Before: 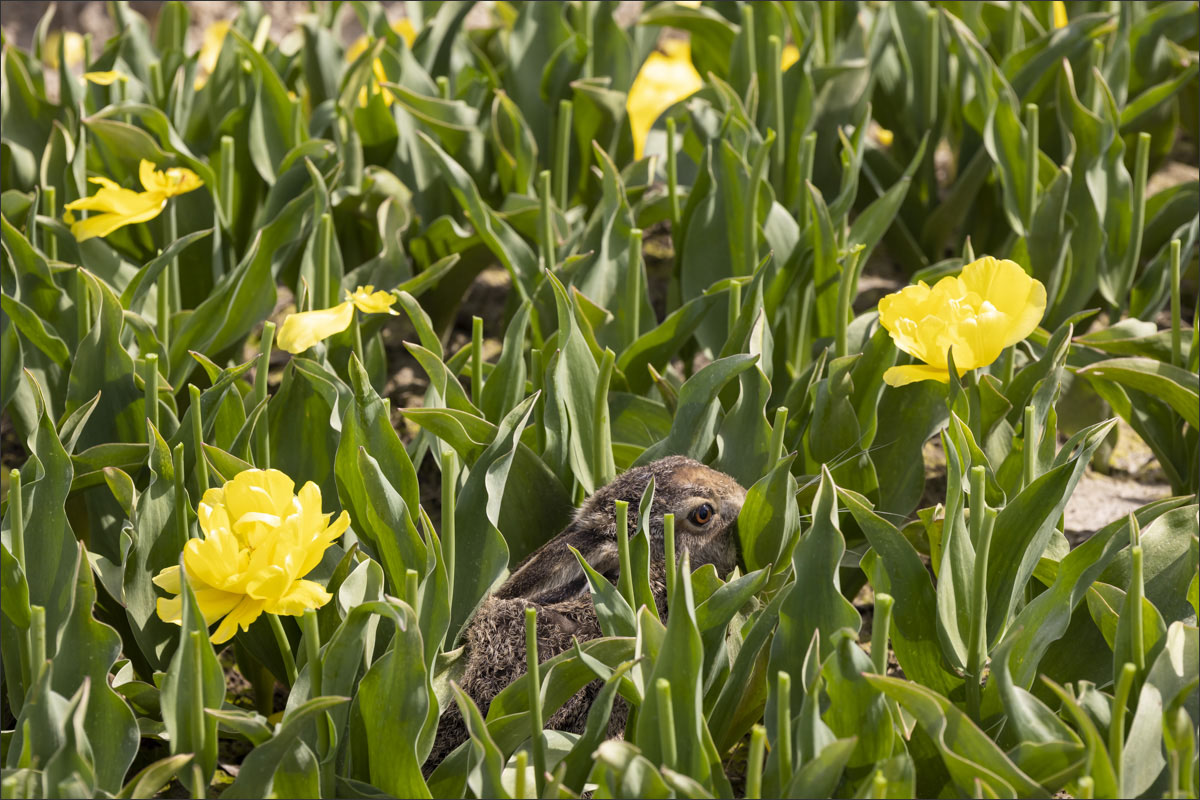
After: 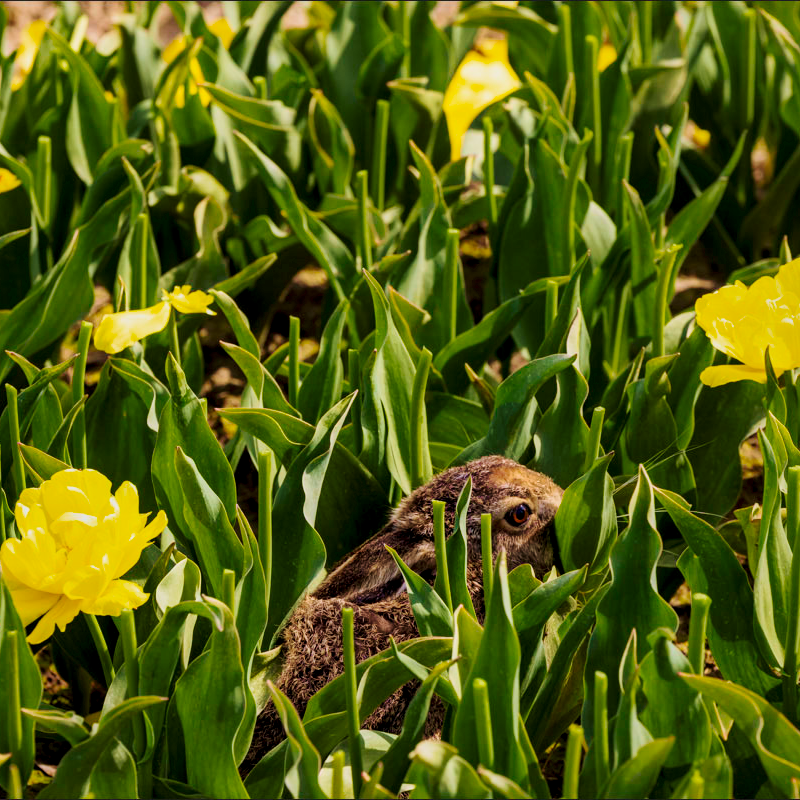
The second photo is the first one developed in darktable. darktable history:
velvia: strength 45.4%
color balance rgb: perceptual saturation grading › global saturation 25.94%, perceptual saturation grading › highlights -27.941%, perceptual saturation grading › mid-tones 15.368%, perceptual saturation grading › shadows 33.204%, perceptual brilliance grading › global brilliance 9.713%, perceptual brilliance grading › shadows 14.842%
shadows and highlights: on, module defaults
crop and rotate: left 15.323%, right 17.972%
base curve: curves: ch0 [(0, 0) (0.028, 0.03) (0.121, 0.232) (0.46, 0.748) (0.859, 0.968) (1, 1)], preserve colors none
local contrast: detail 135%, midtone range 0.749
tone equalizer: -8 EV -1.96 EV, -7 EV -1.99 EV, -6 EV -1.99 EV, -5 EV -1.97 EV, -4 EV -1.97 EV, -3 EV -1.98 EV, -2 EV -1.98 EV, -1 EV -1.62 EV, +0 EV -1.98 EV, mask exposure compensation -0.489 EV
